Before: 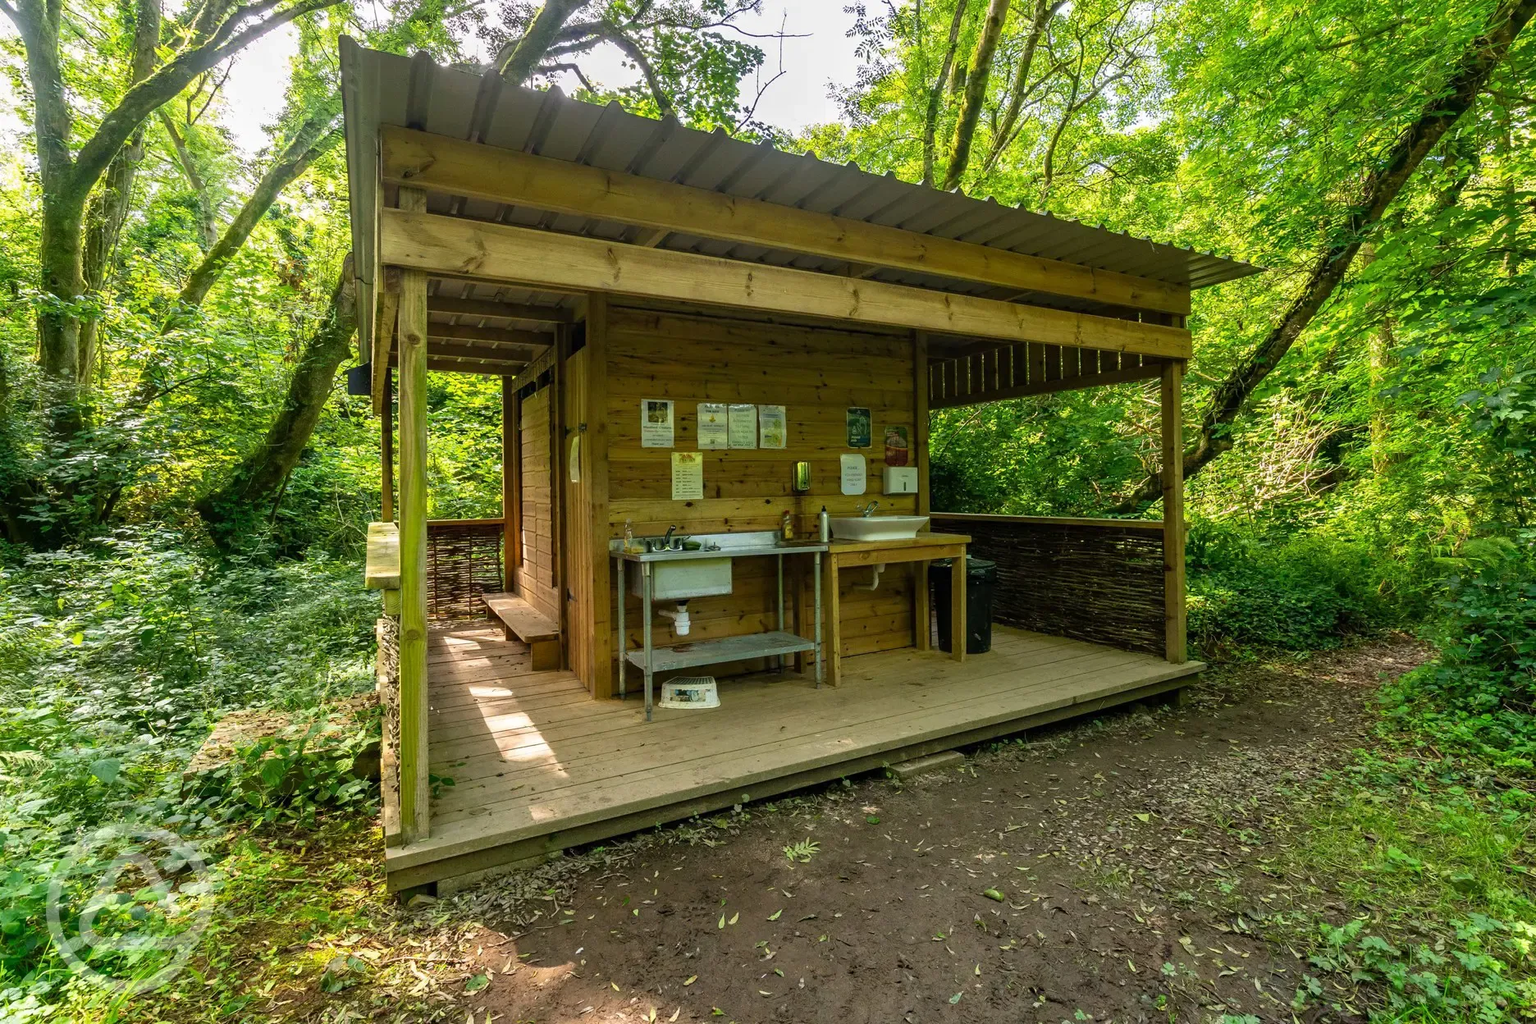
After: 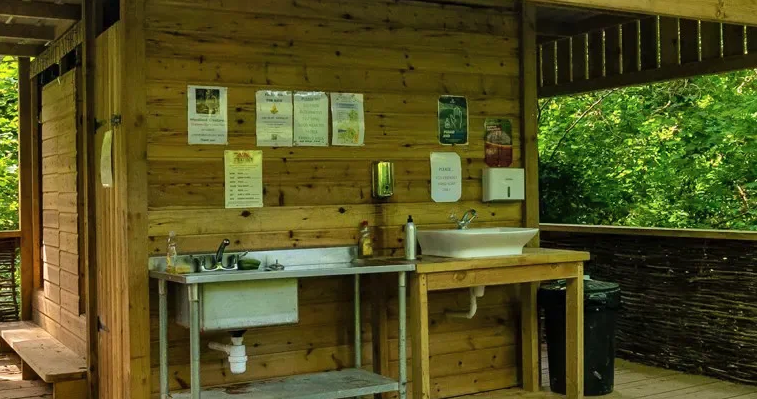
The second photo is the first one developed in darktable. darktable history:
exposure: compensate highlight preservation false
crop: left 31.751%, top 32.172%, right 27.8%, bottom 35.83%
shadows and highlights: white point adjustment 1, soften with gaussian
